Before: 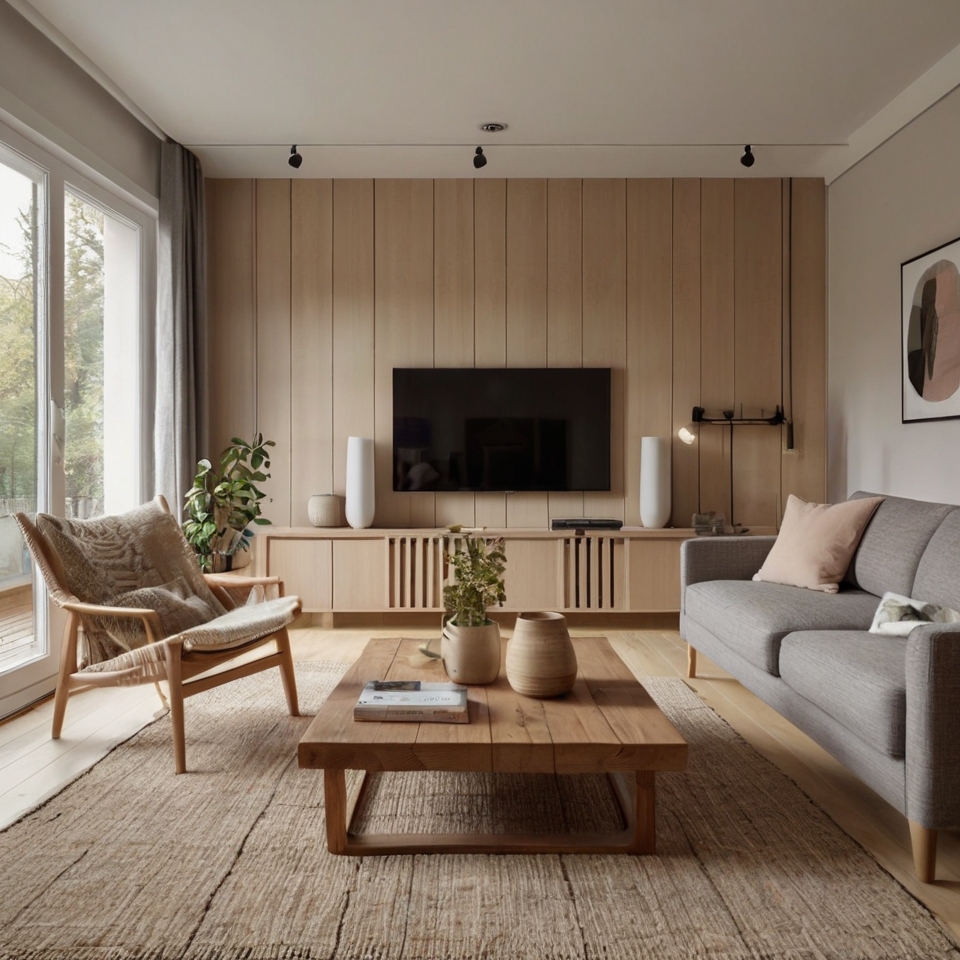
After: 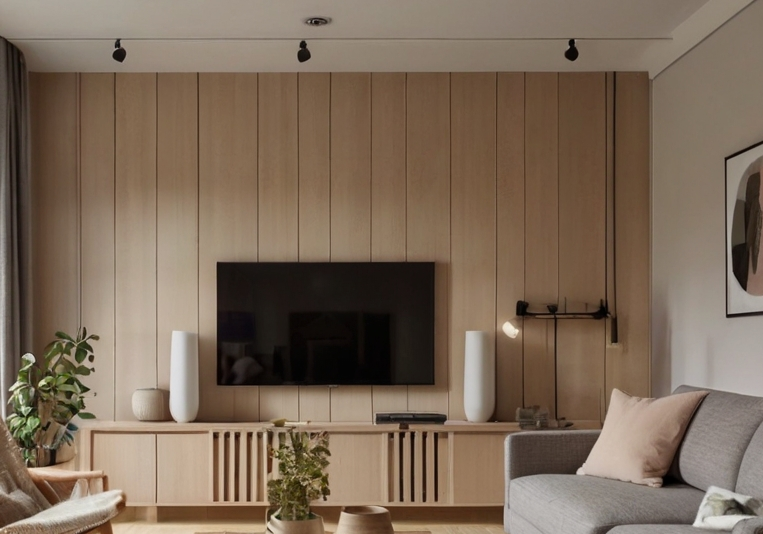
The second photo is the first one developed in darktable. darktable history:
crop: left 18.38%, top 11.092%, right 2.134%, bottom 33.217%
shadows and highlights: shadows 53, soften with gaussian
